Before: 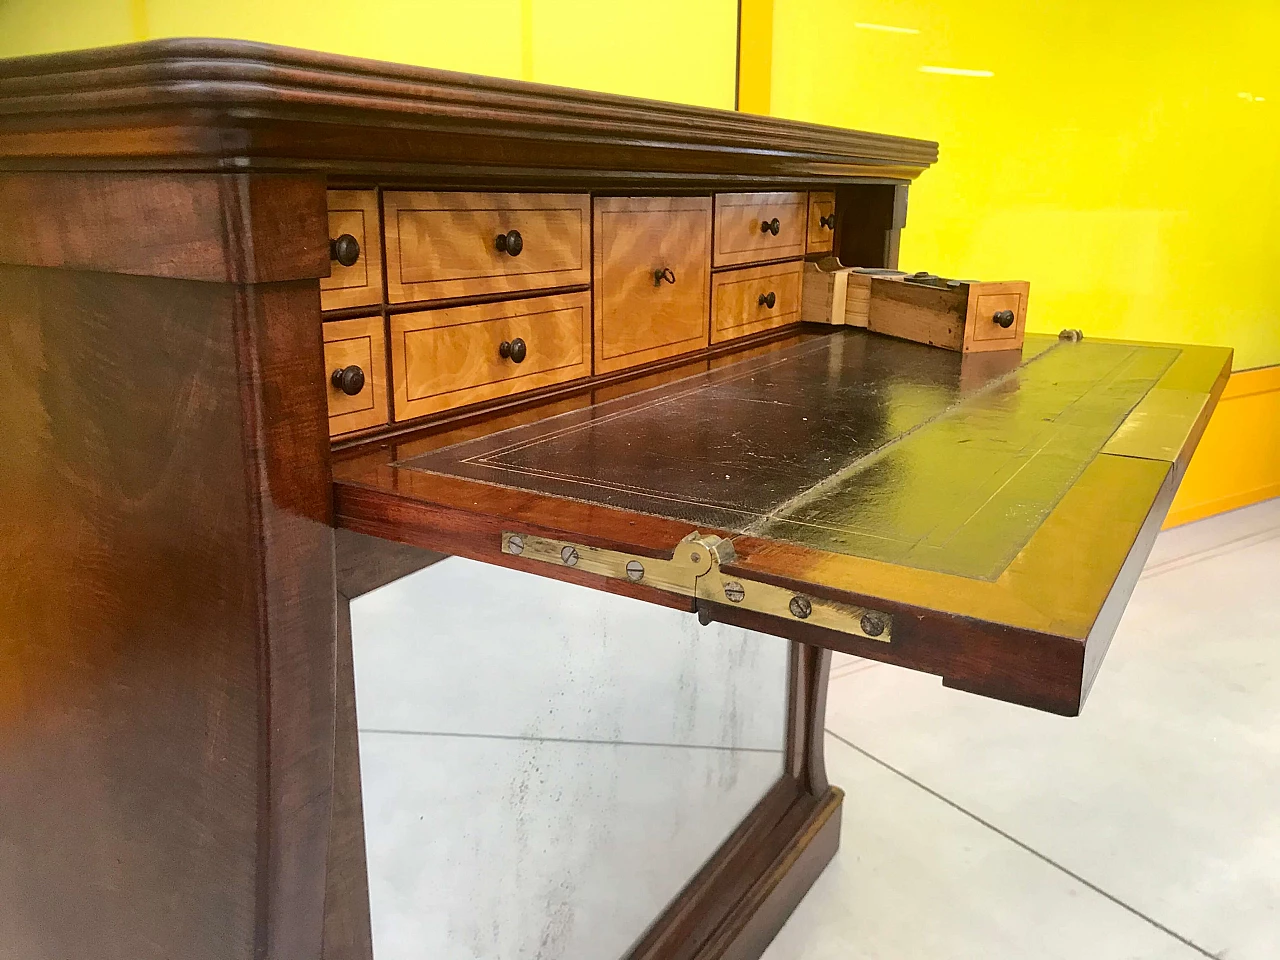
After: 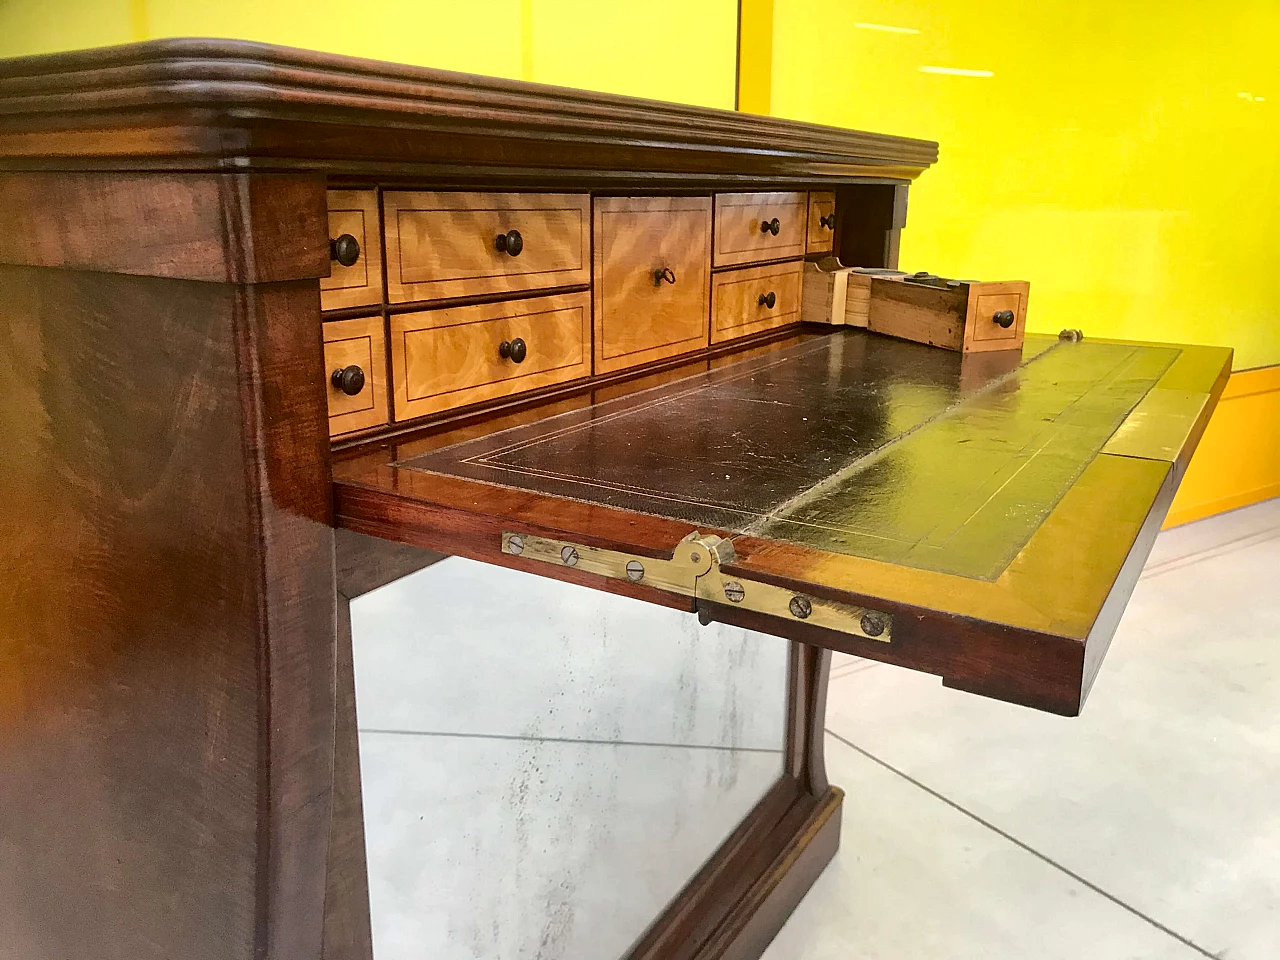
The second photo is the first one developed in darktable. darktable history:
local contrast: mode bilateral grid, contrast 20, coarseness 49, detail 141%, midtone range 0.2
